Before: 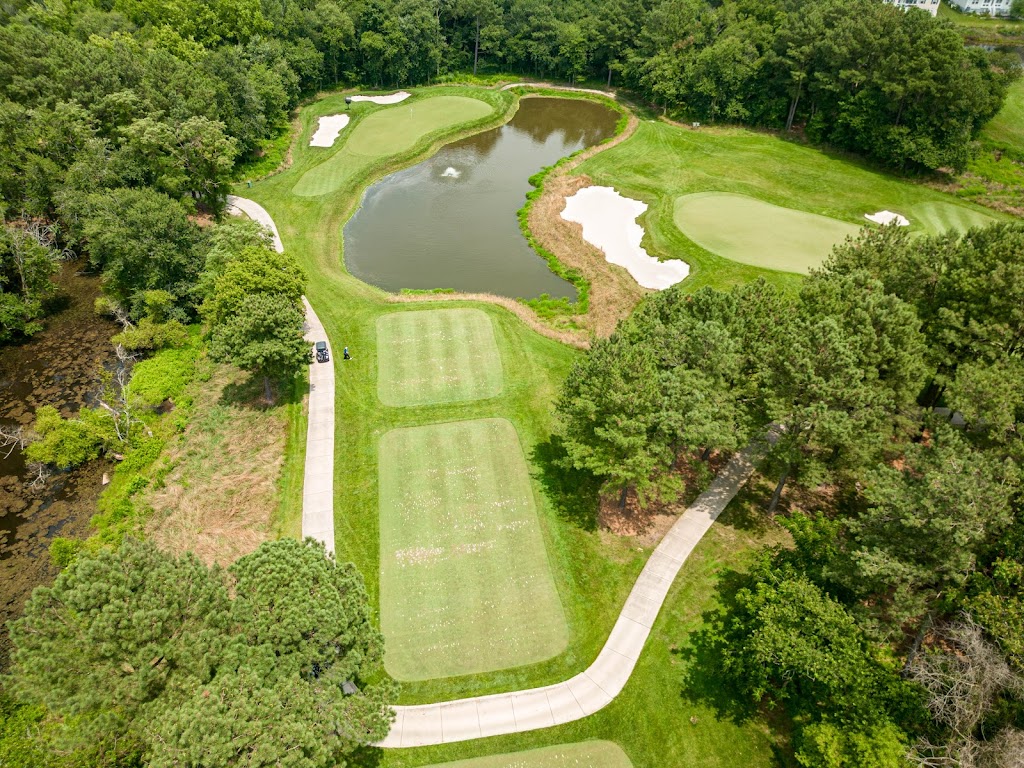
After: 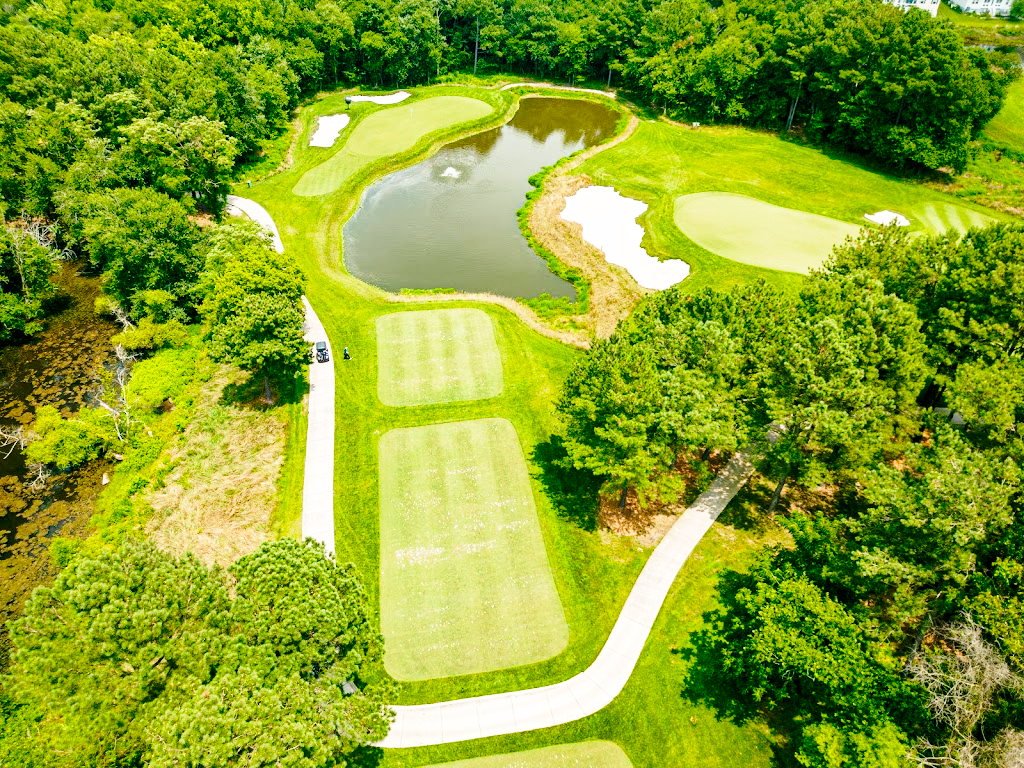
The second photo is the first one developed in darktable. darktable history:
color balance rgb: global offset › luminance -0.337%, global offset › chroma 0.111%, global offset › hue 162.22°, perceptual saturation grading › global saturation 25.806%
base curve: curves: ch0 [(0, 0) (0.032, 0.037) (0.105, 0.228) (0.435, 0.76) (0.856, 0.983) (1, 1)], preserve colors none
shadows and highlights: soften with gaussian
